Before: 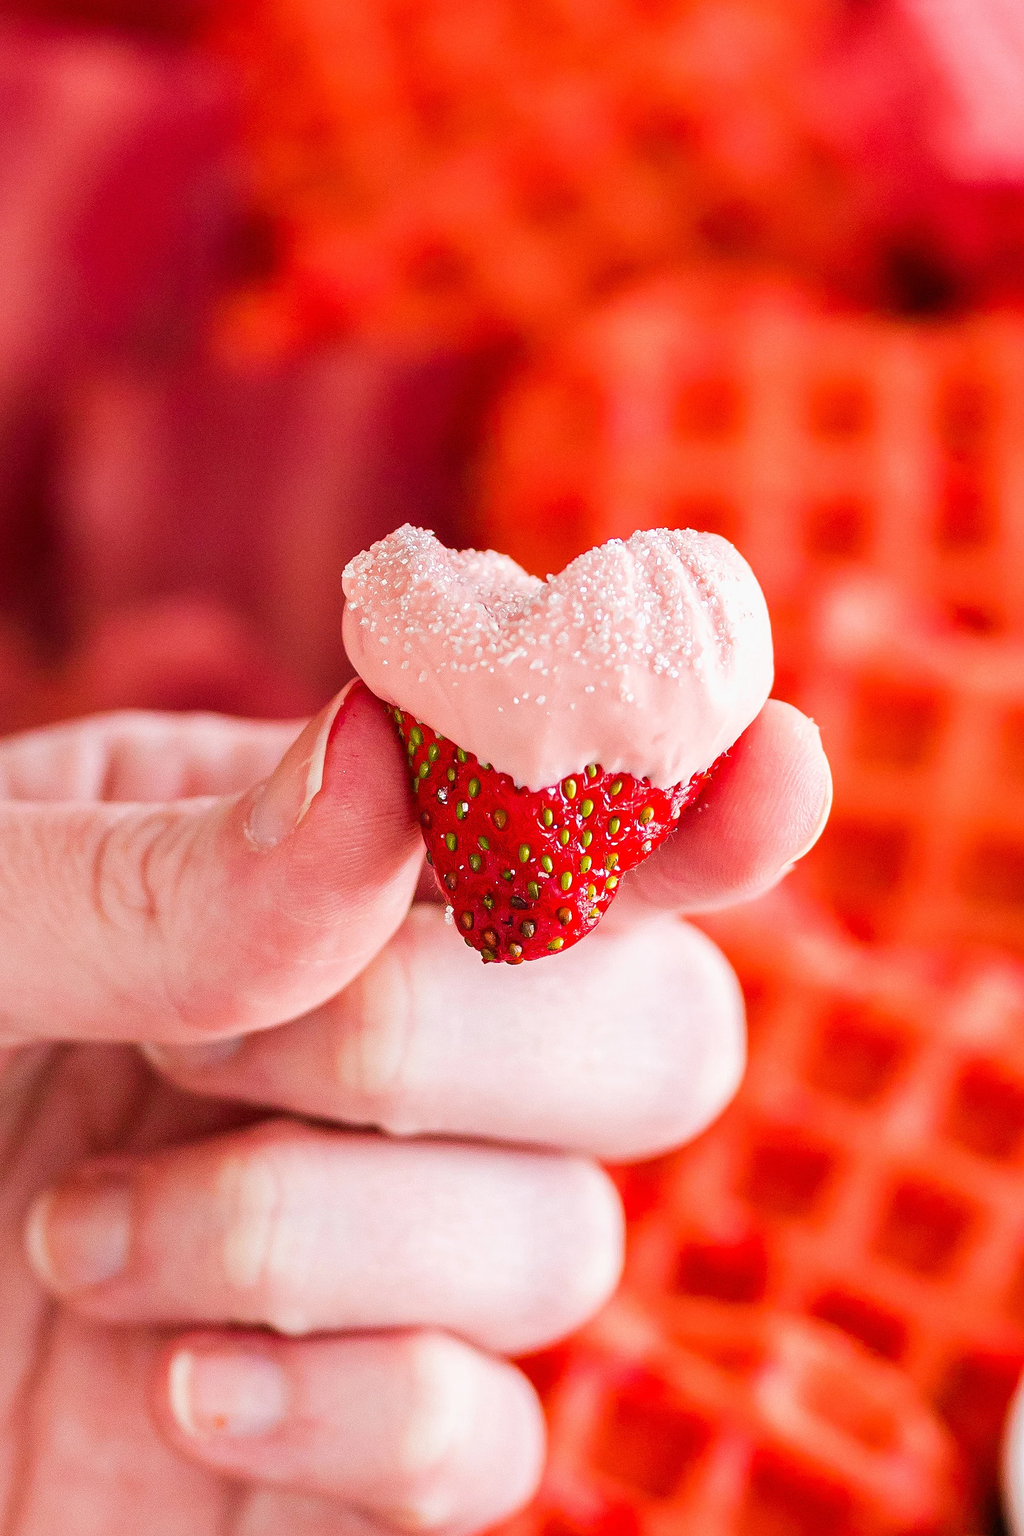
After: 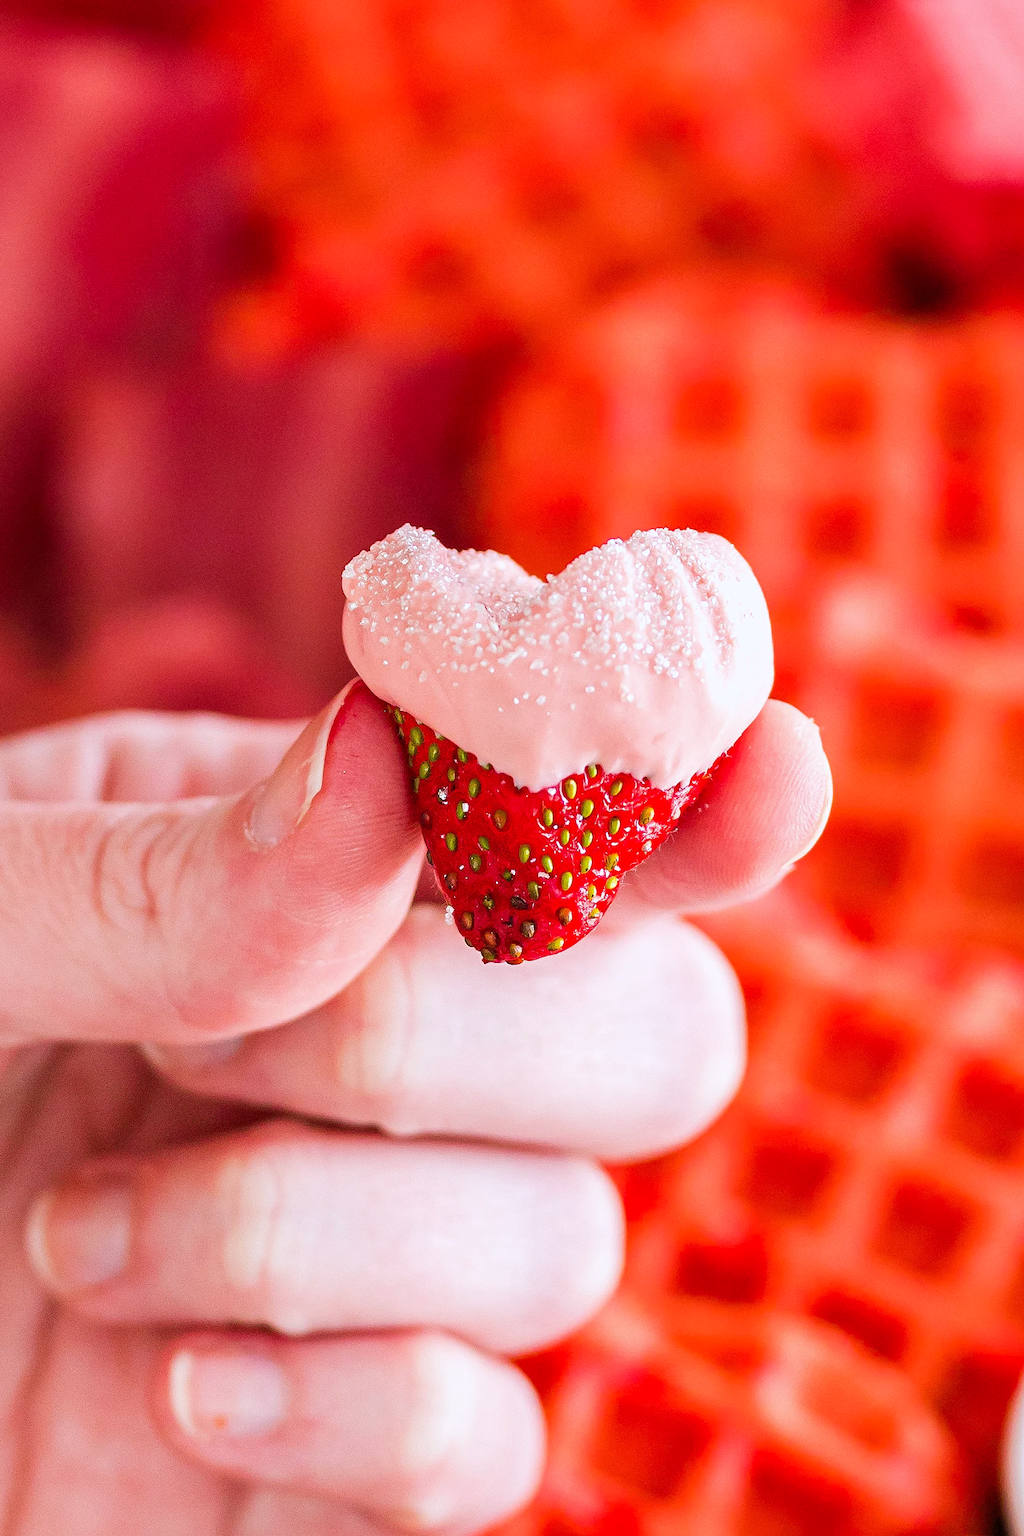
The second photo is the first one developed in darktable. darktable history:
white balance: red 0.983, blue 1.036
levels: levels [0.018, 0.493, 1]
